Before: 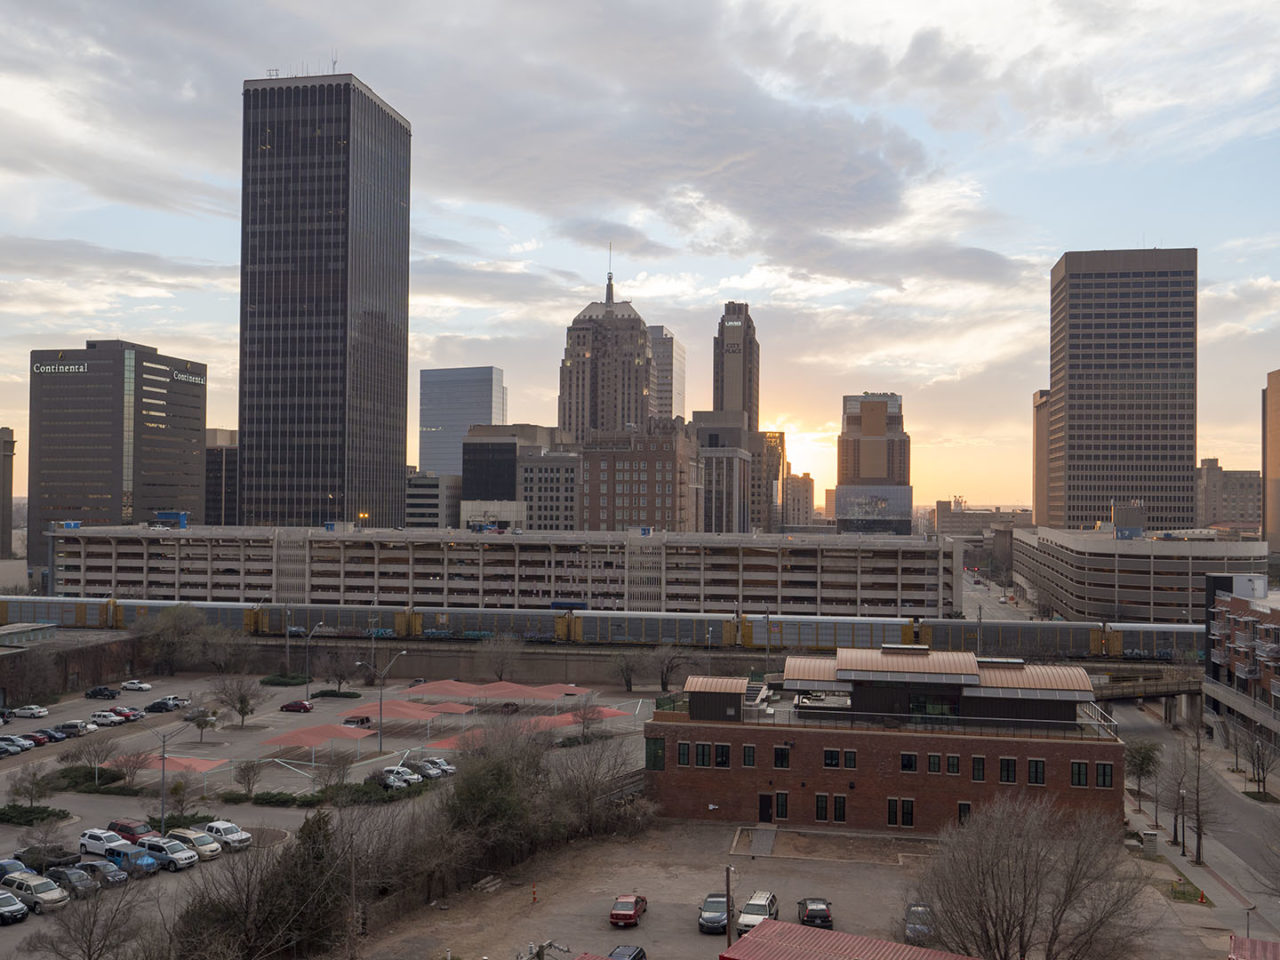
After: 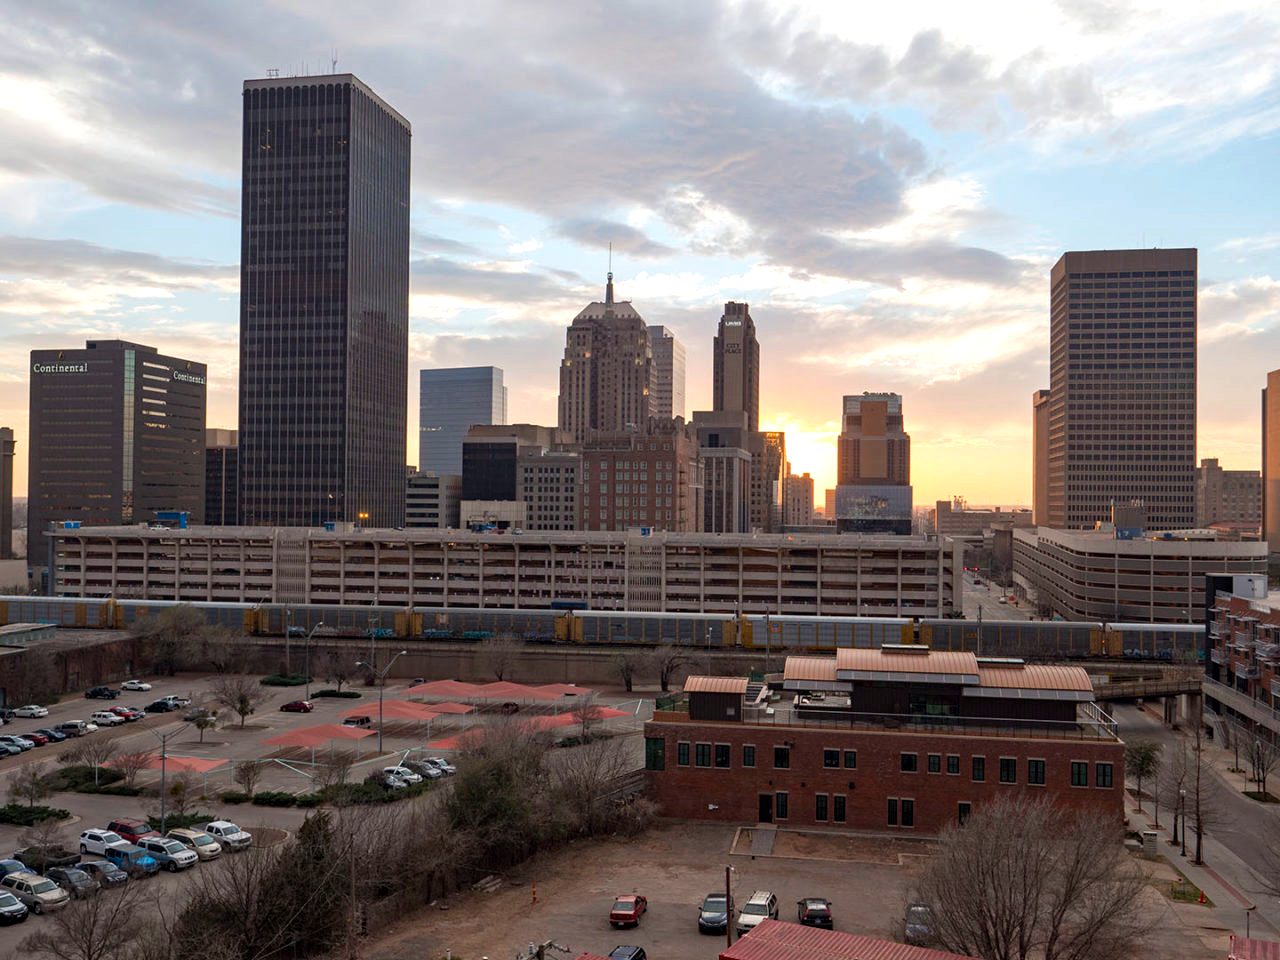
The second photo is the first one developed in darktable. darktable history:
color balance: contrast 10%
haze removal: compatibility mode true, adaptive false
white balance: emerald 1
